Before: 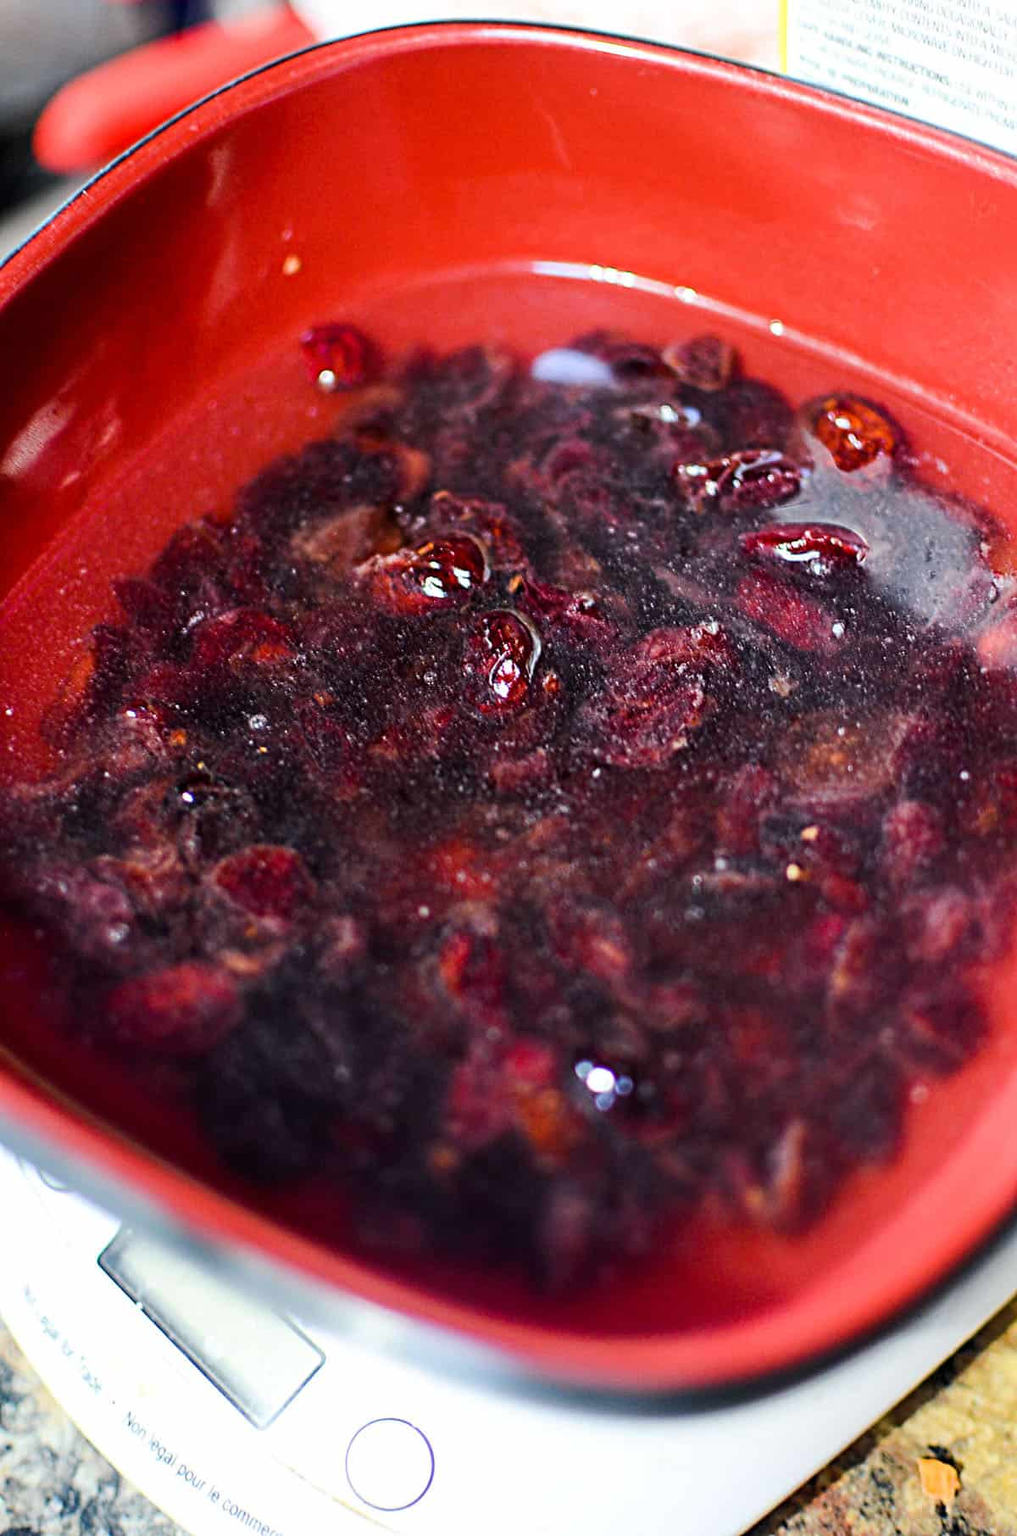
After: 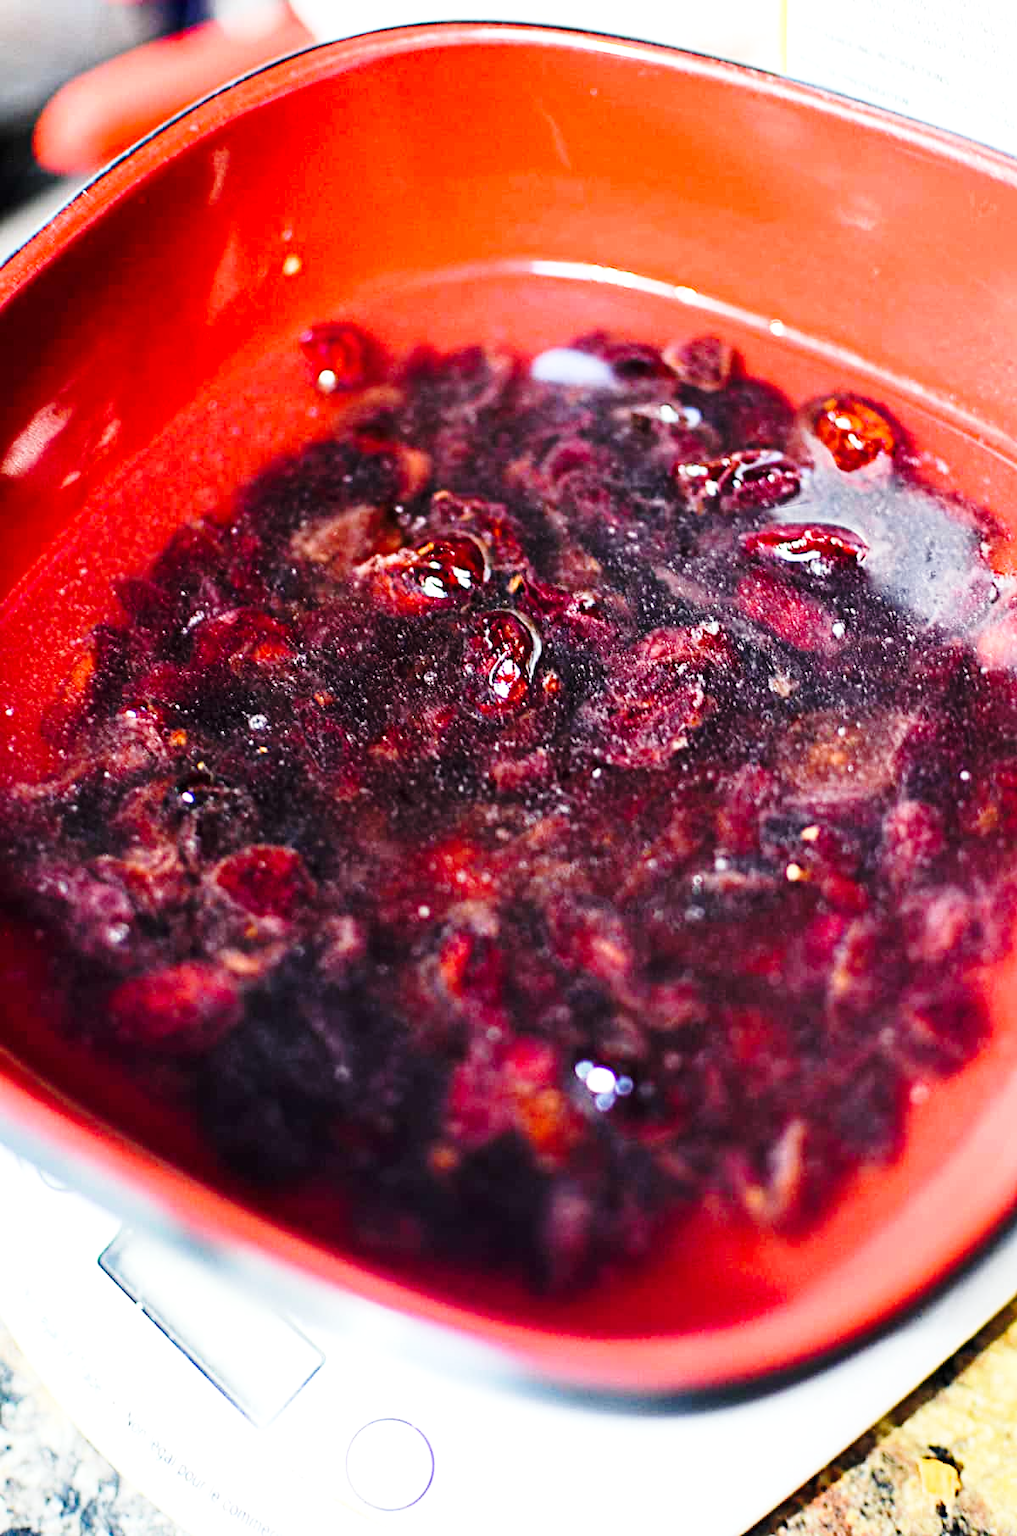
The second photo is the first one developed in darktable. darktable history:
exposure: exposure 0.208 EV, compensate exposure bias true, compensate highlight preservation false
base curve: curves: ch0 [(0, 0) (0.028, 0.03) (0.121, 0.232) (0.46, 0.748) (0.859, 0.968) (1, 1)], preserve colors none
